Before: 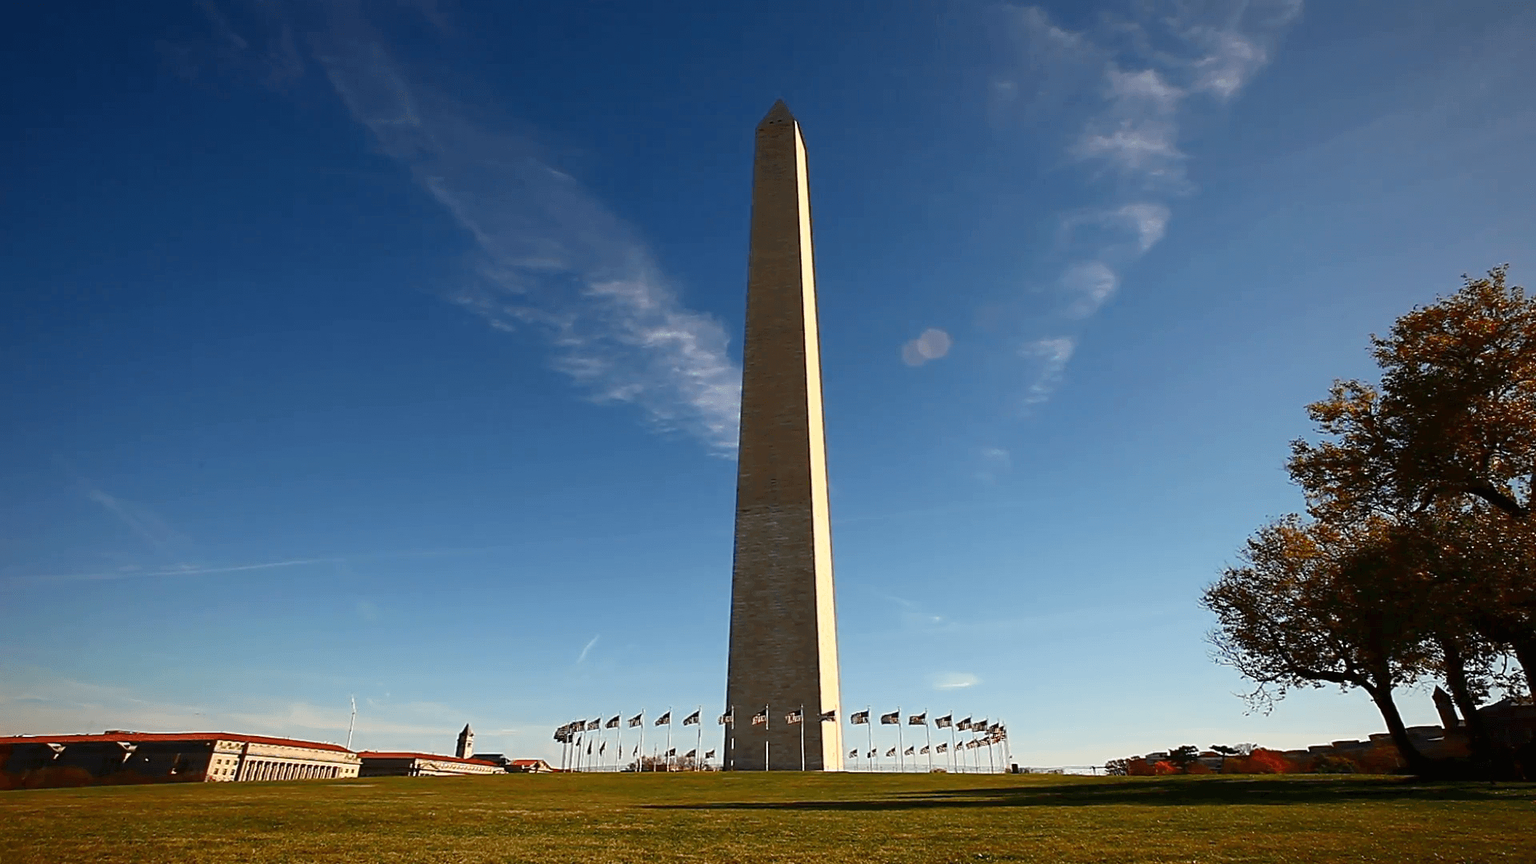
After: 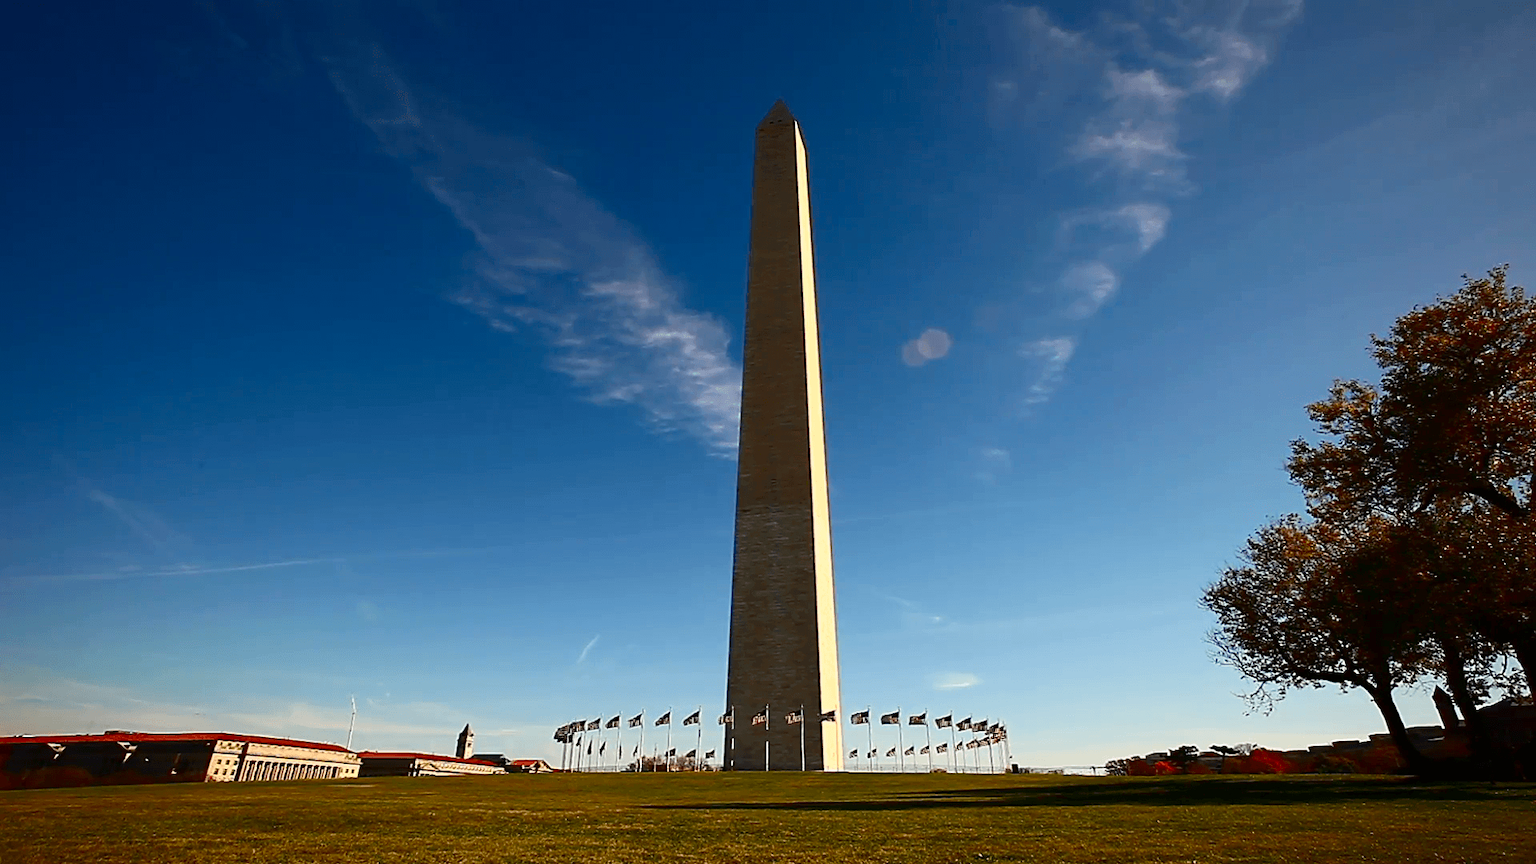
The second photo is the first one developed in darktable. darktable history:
contrast brightness saturation: contrast 0.126, brightness -0.046, saturation 0.151
